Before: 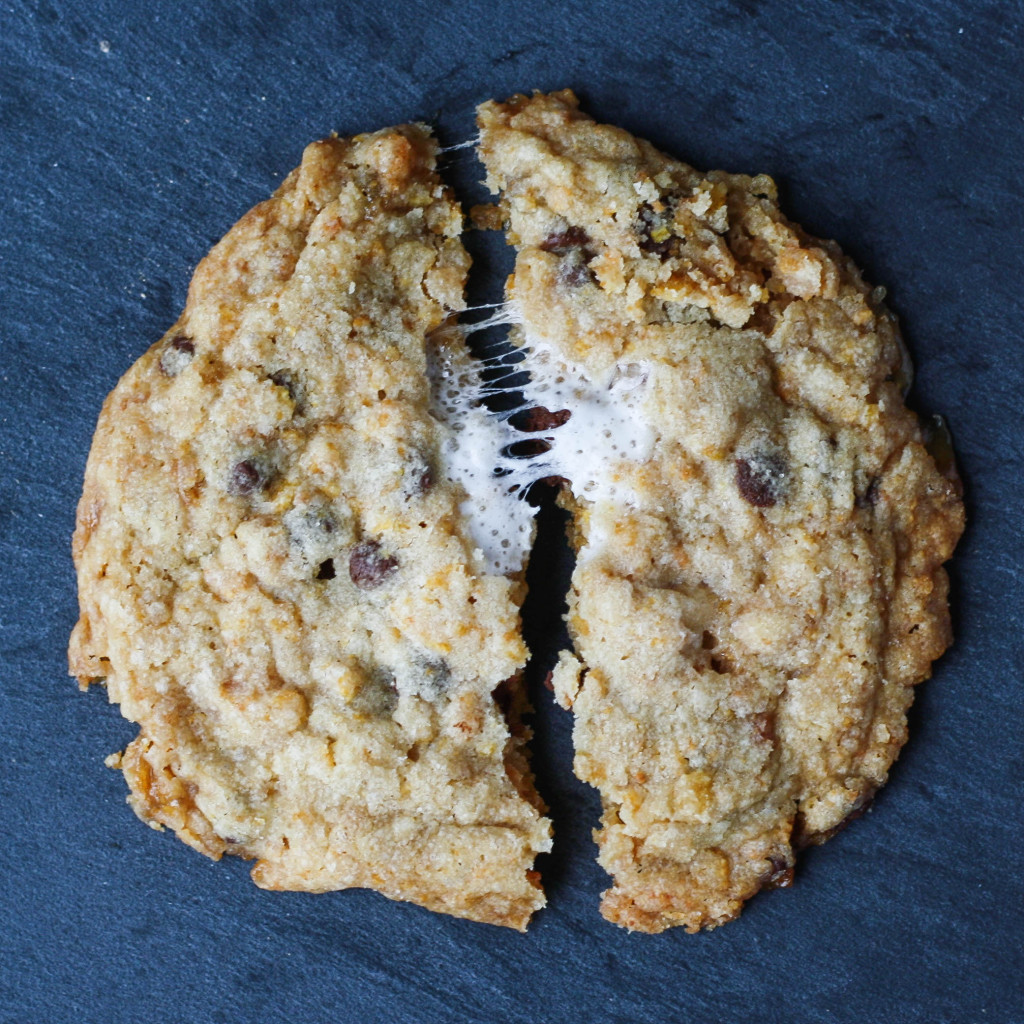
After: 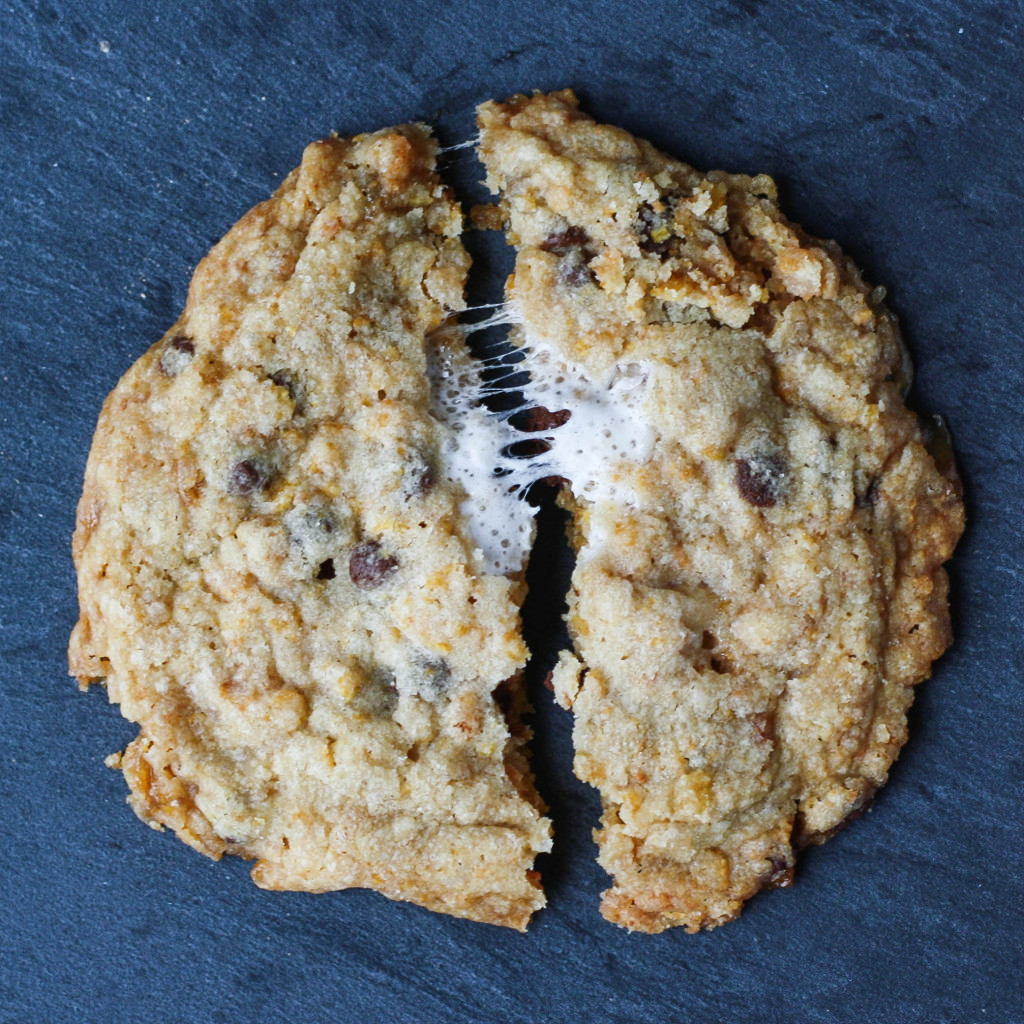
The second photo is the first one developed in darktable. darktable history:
shadows and highlights: shadows 37.42, highlights -26.85, soften with gaussian
